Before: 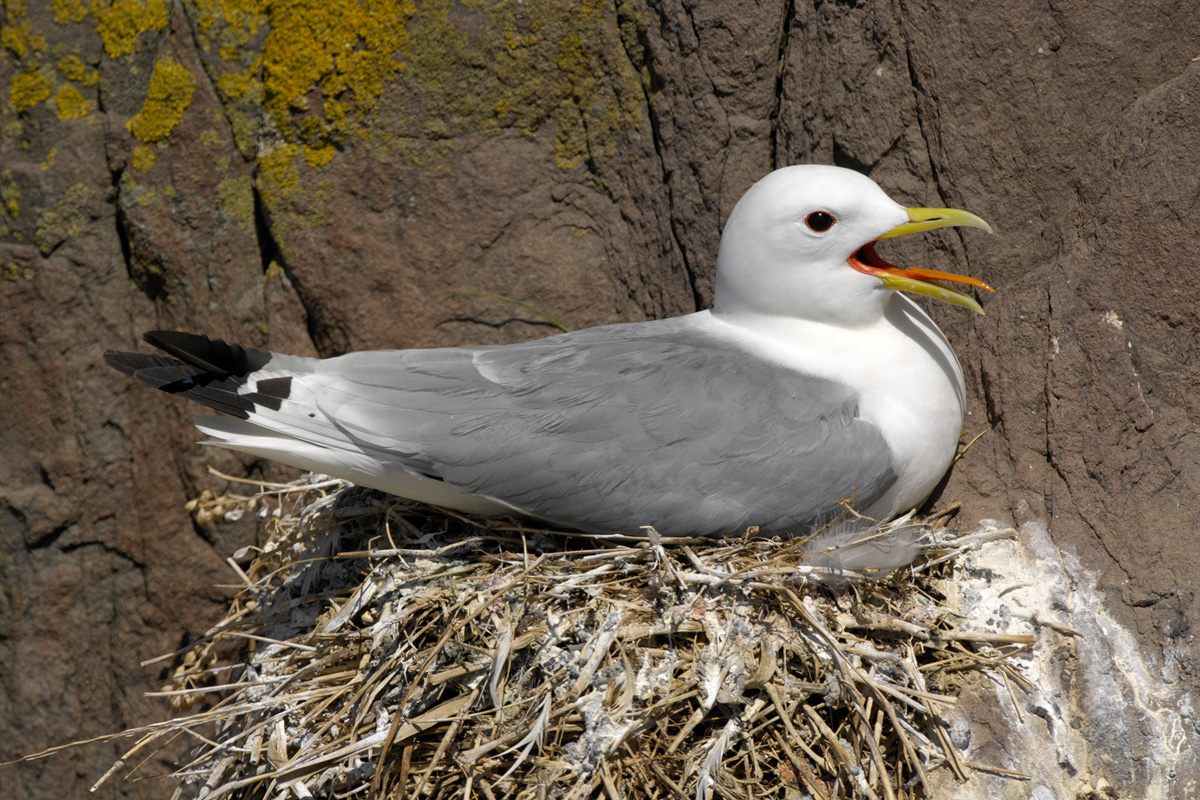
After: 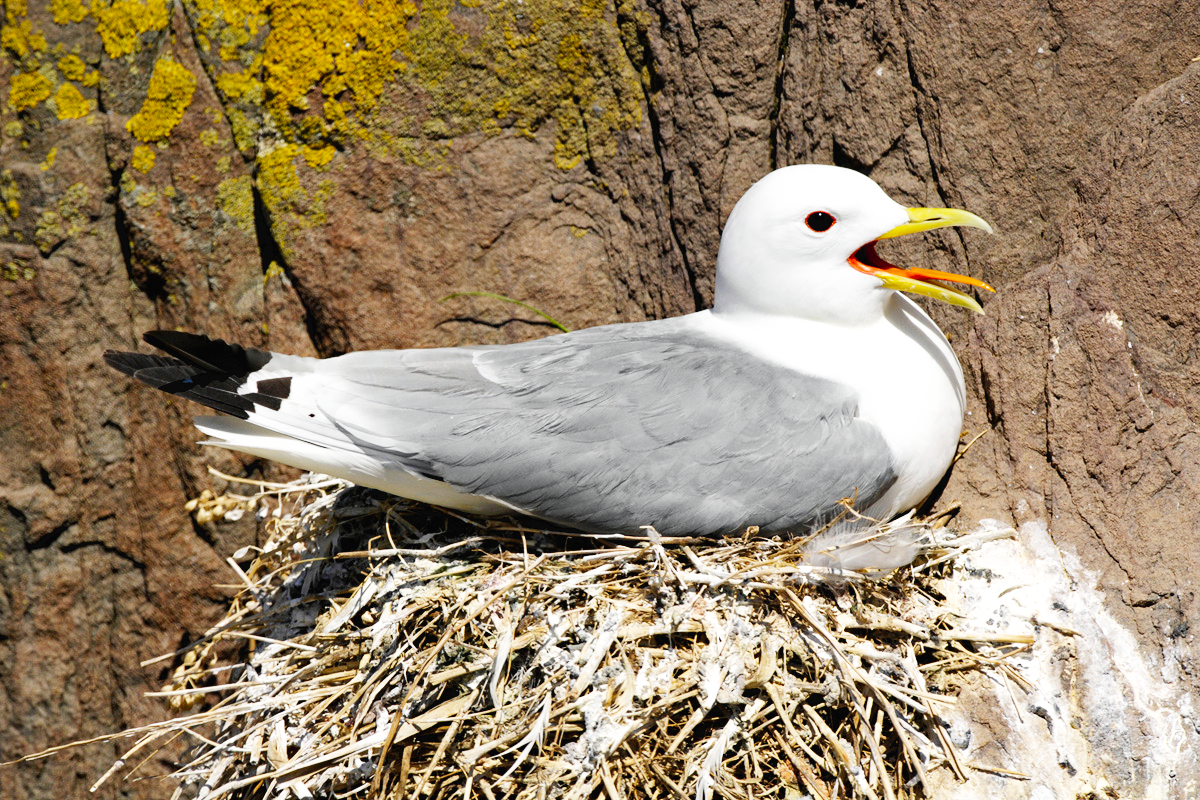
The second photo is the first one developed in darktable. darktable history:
haze removal: compatibility mode true, adaptive false
base curve: curves: ch0 [(0, 0.003) (0.001, 0.002) (0.006, 0.004) (0.02, 0.022) (0.048, 0.086) (0.094, 0.234) (0.162, 0.431) (0.258, 0.629) (0.385, 0.8) (0.548, 0.918) (0.751, 0.988) (1, 1)], preserve colors none
